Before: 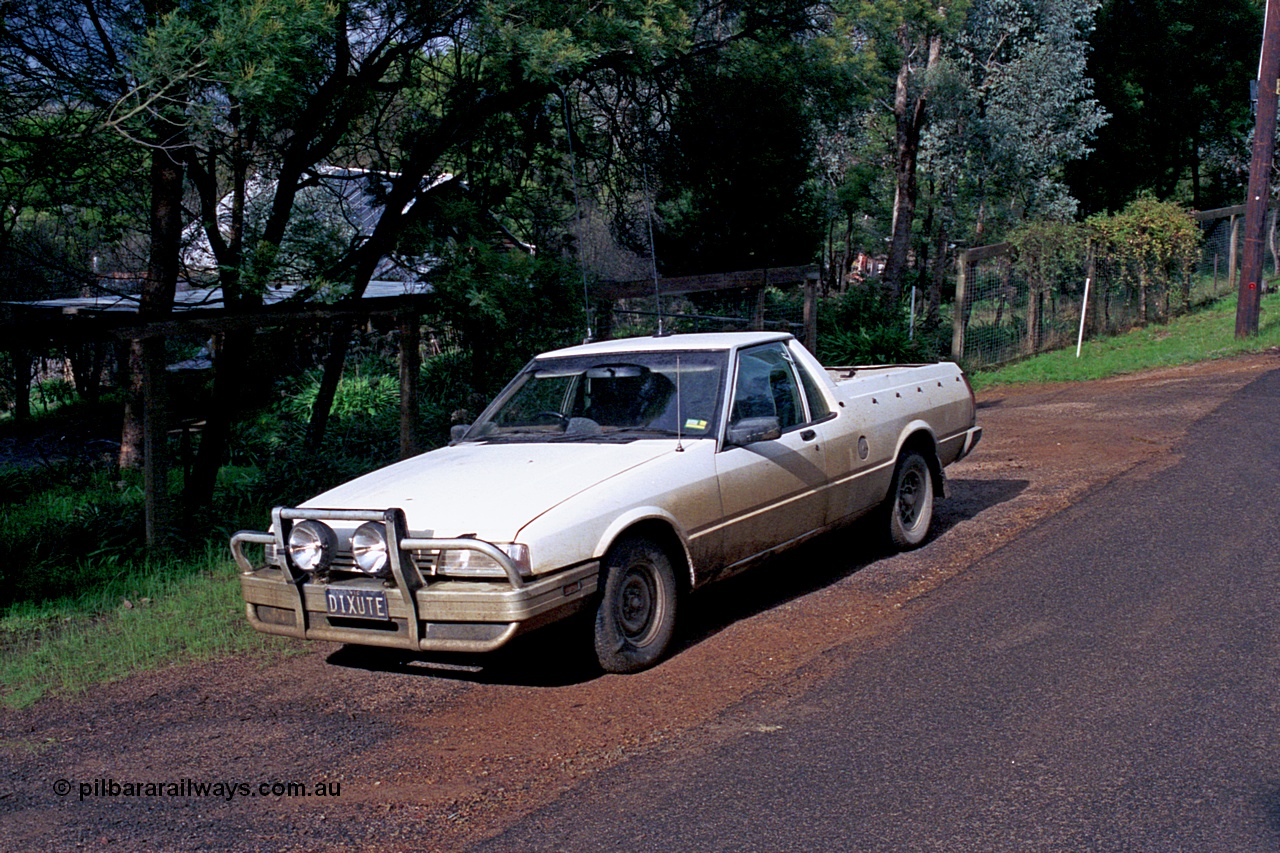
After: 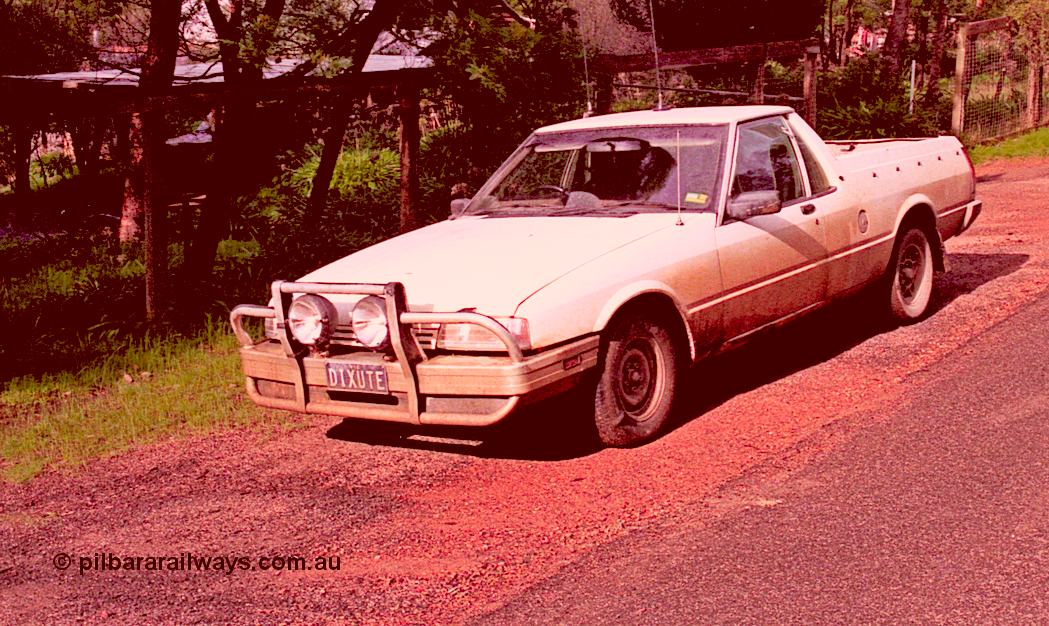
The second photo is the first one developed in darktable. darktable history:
crop: top 26.506%, right 18.008%
filmic rgb: black relative exposure -7.65 EV, white relative exposure 4.56 EV, threshold 6 EV, hardness 3.61, enable highlight reconstruction true
shadows and highlights: on, module defaults
exposure: black level correction 0, exposure 1.001 EV, compensate highlight preservation false
contrast brightness saturation: contrast 0.095, brightness 0.013, saturation 0.022
color zones: curves: ch0 [(0.473, 0.374) (0.742, 0.784)]; ch1 [(0.354, 0.737) (0.742, 0.705)]; ch2 [(0.318, 0.421) (0.758, 0.532)]
color correction: highlights a* 9.42, highlights b* 8.61, shadows a* 39.66, shadows b* 39.72, saturation 0.769
